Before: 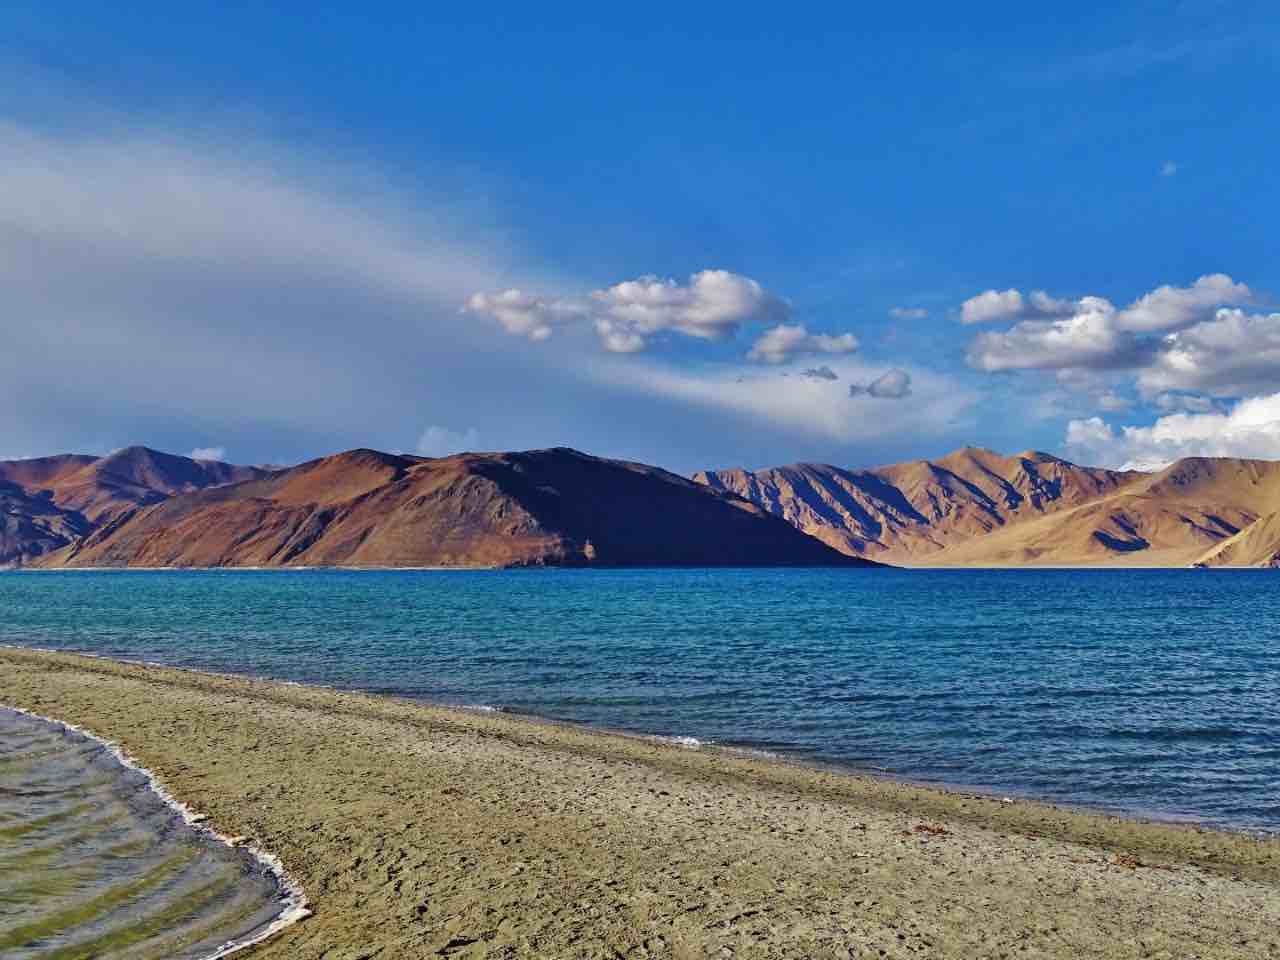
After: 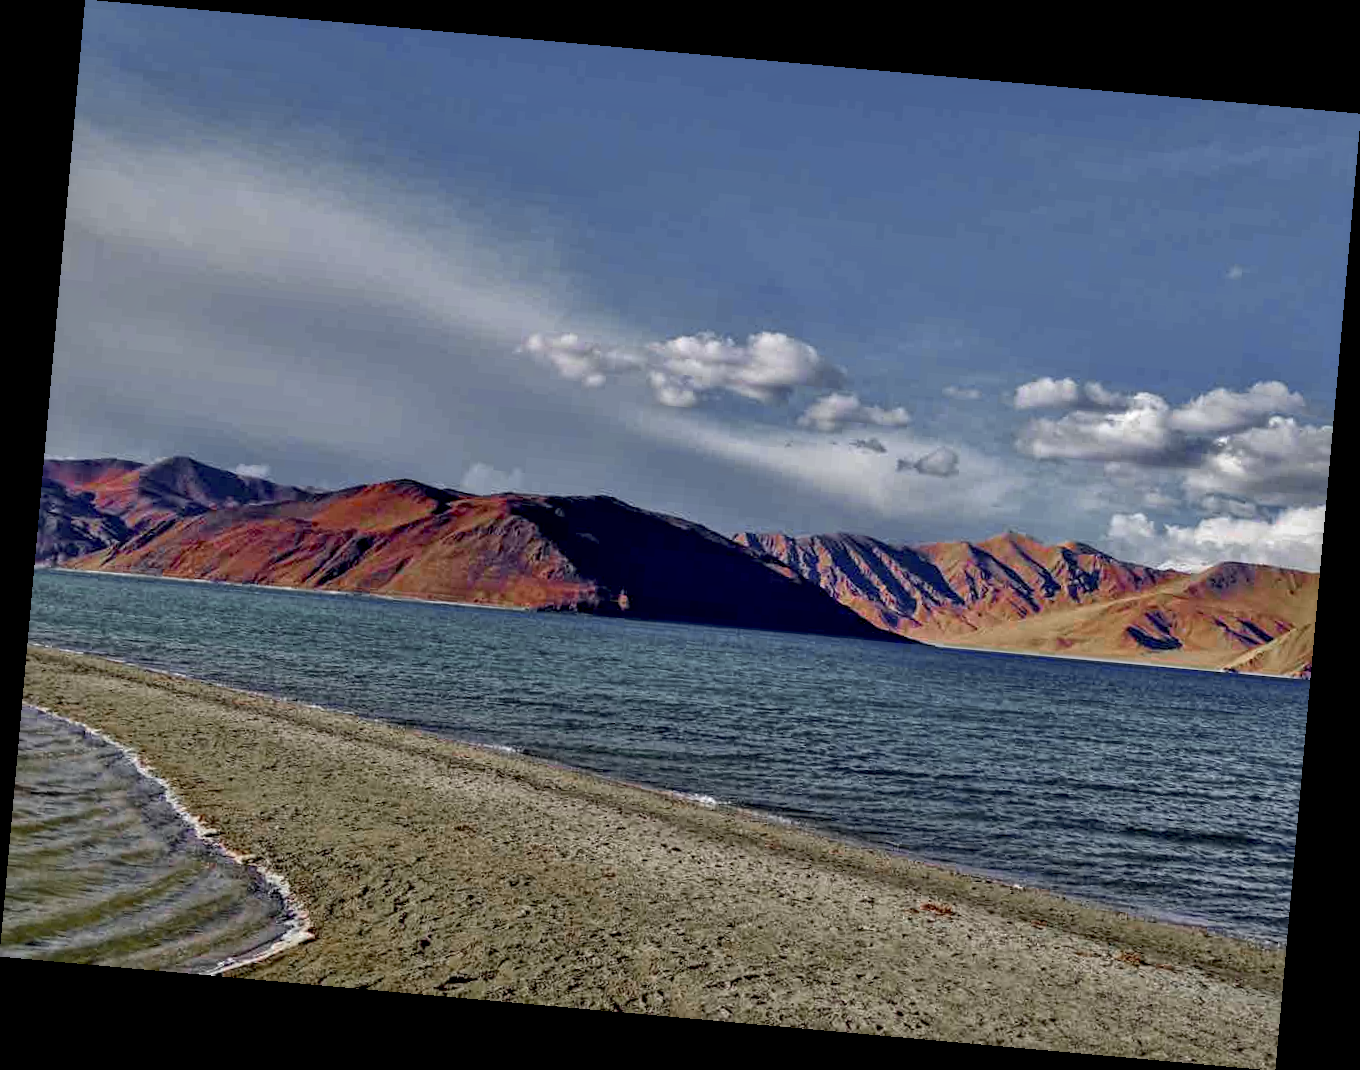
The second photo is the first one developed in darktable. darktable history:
local contrast: on, module defaults
exposure: black level correction 0.012, compensate highlight preservation false
rotate and perspective: rotation 5.12°, automatic cropping off
color zones: curves: ch0 [(0, 0.48) (0.209, 0.398) (0.305, 0.332) (0.429, 0.493) (0.571, 0.5) (0.714, 0.5) (0.857, 0.5) (1, 0.48)]; ch1 [(0, 0.736) (0.143, 0.625) (0.225, 0.371) (0.429, 0.256) (0.571, 0.241) (0.714, 0.213) (0.857, 0.48) (1, 0.736)]; ch2 [(0, 0.448) (0.143, 0.498) (0.286, 0.5) (0.429, 0.5) (0.571, 0.5) (0.714, 0.5) (0.857, 0.5) (1, 0.448)]
